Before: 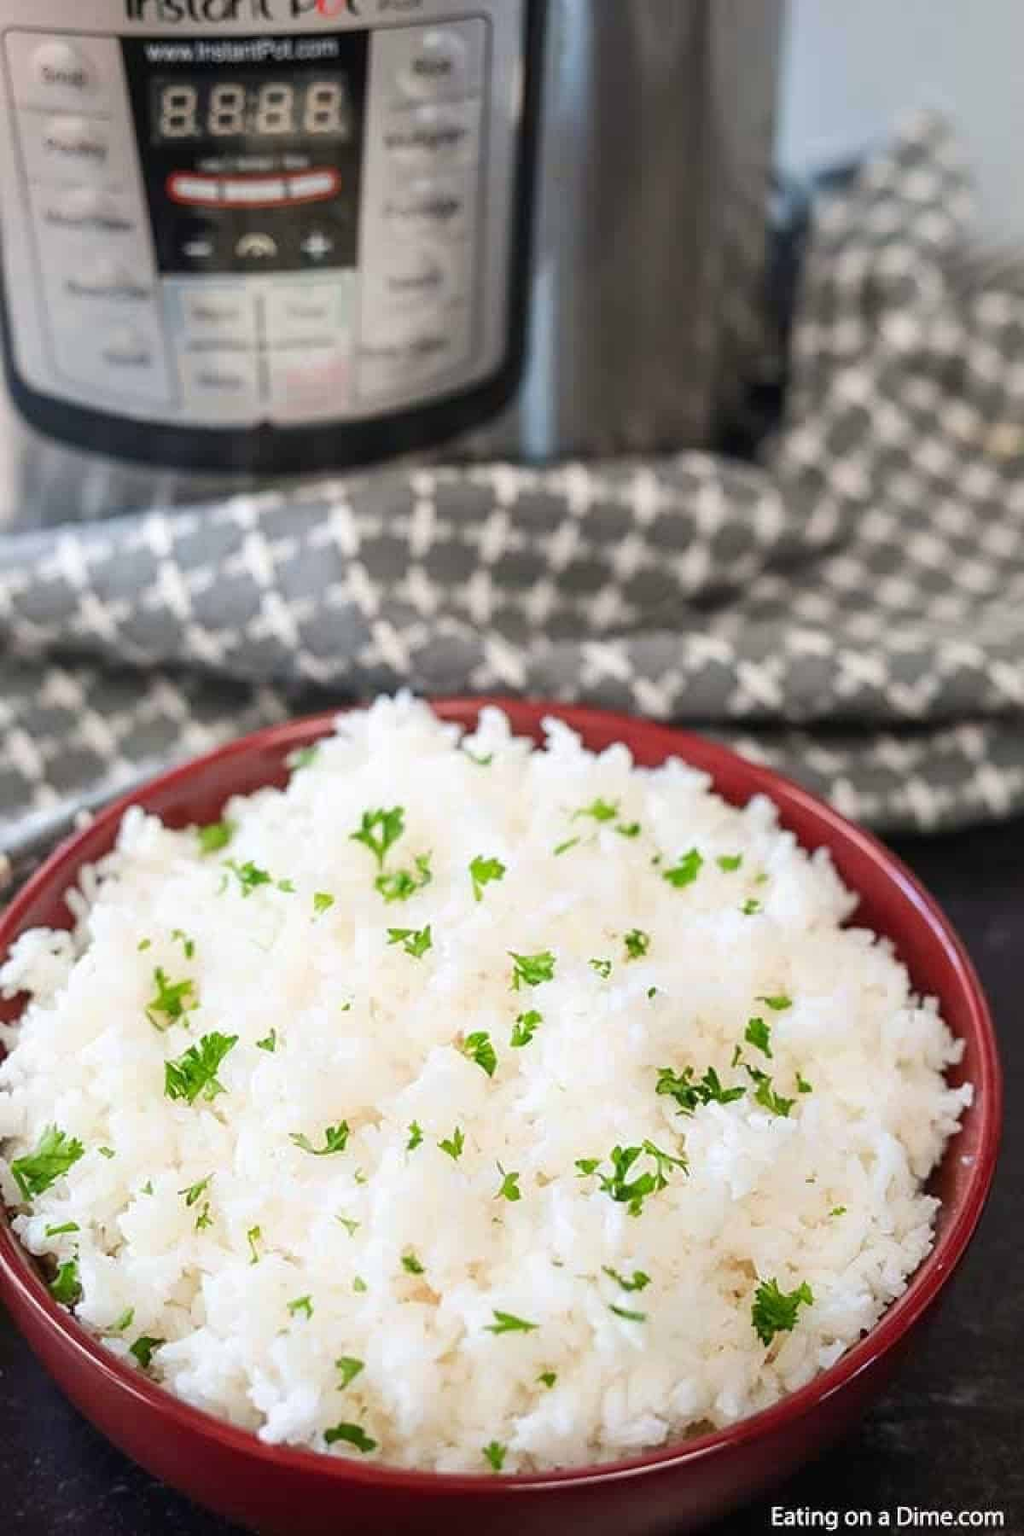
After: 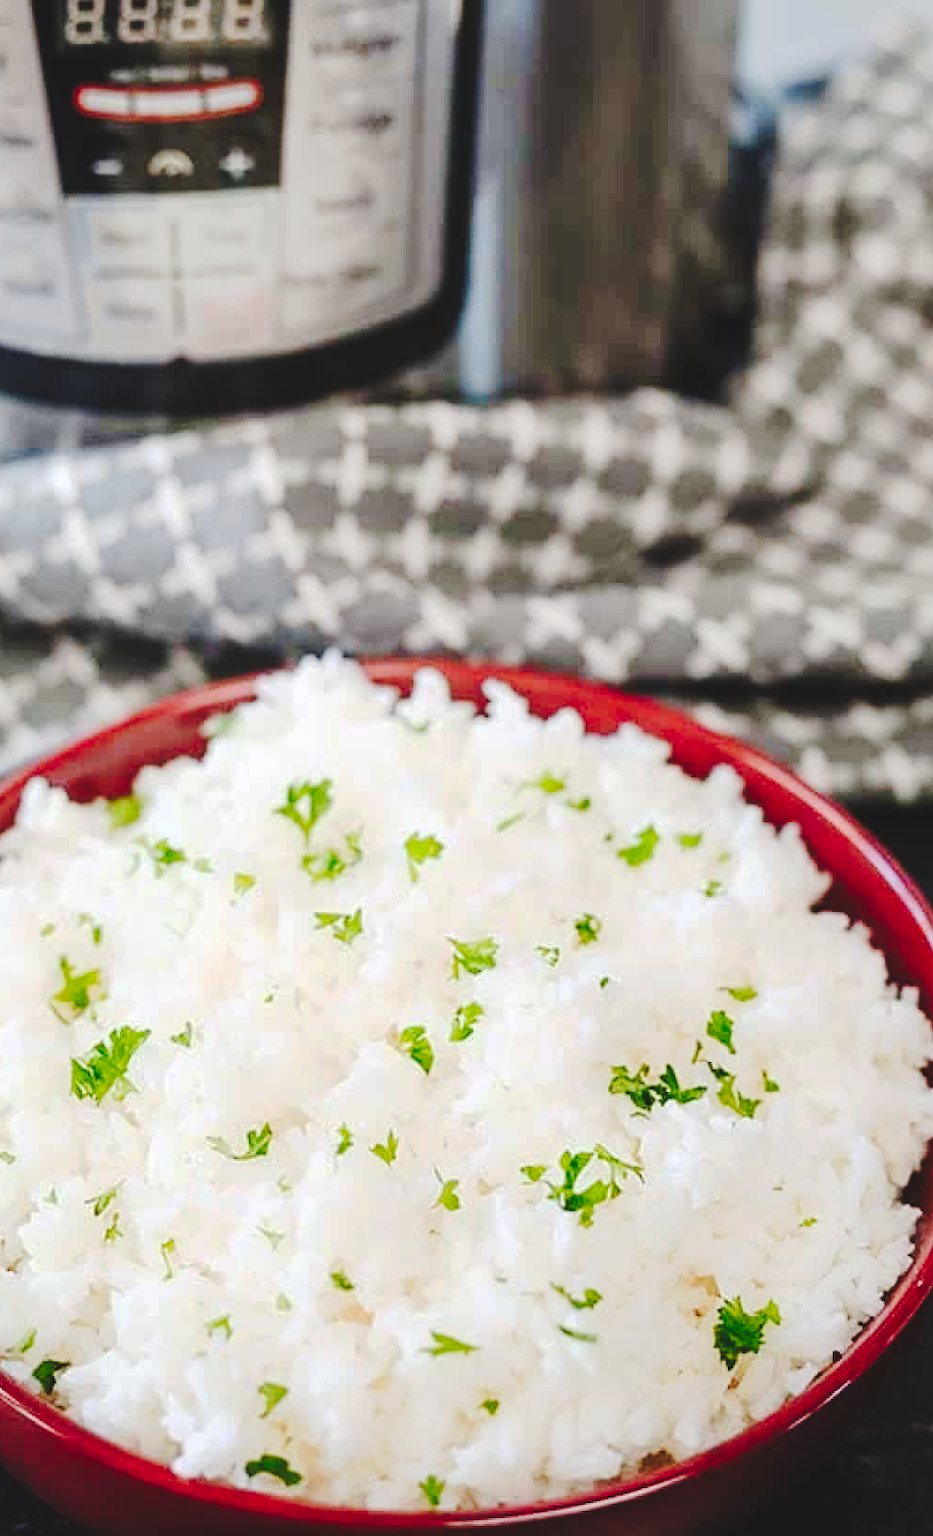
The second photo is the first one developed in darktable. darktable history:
tone curve: curves: ch0 [(0, 0) (0.003, 0.079) (0.011, 0.083) (0.025, 0.088) (0.044, 0.095) (0.069, 0.106) (0.1, 0.115) (0.136, 0.127) (0.177, 0.152) (0.224, 0.198) (0.277, 0.263) (0.335, 0.371) (0.399, 0.483) (0.468, 0.582) (0.543, 0.664) (0.623, 0.726) (0.709, 0.793) (0.801, 0.842) (0.898, 0.896) (1, 1)], preserve colors none
crop: left 9.837%, top 6.289%, right 6.946%, bottom 2.487%
